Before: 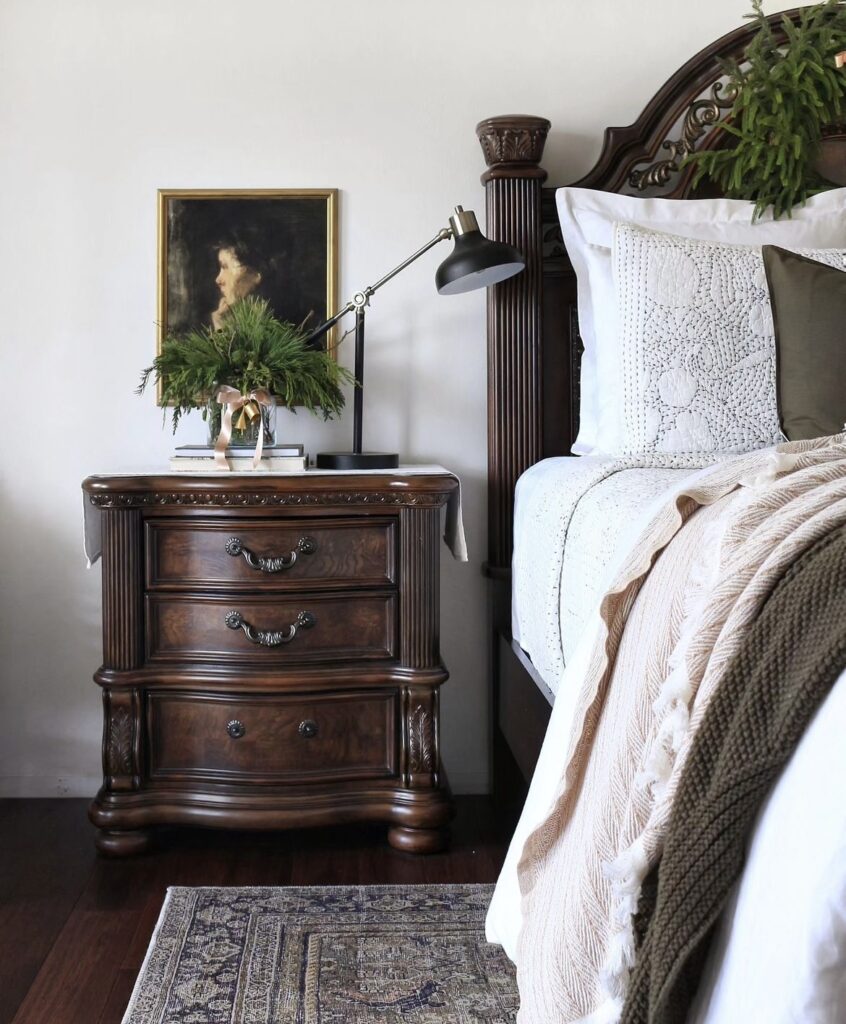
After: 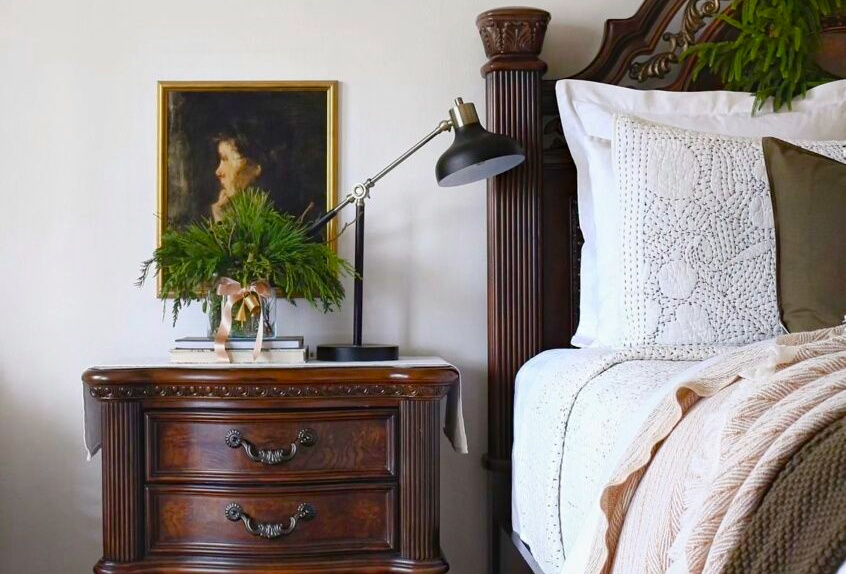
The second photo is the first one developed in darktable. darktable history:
crop and rotate: top 10.605%, bottom 33.274%
haze removal: compatibility mode true, adaptive false
color balance rgb: perceptual saturation grading › global saturation 20%, perceptual saturation grading › highlights -25%, perceptual saturation grading › shadows 50%
contrast equalizer: y [[0.439, 0.44, 0.442, 0.457, 0.493, 0.498], [0.5 ×6], [0.5 ×6], [0 ×6], [0 ×6]]
